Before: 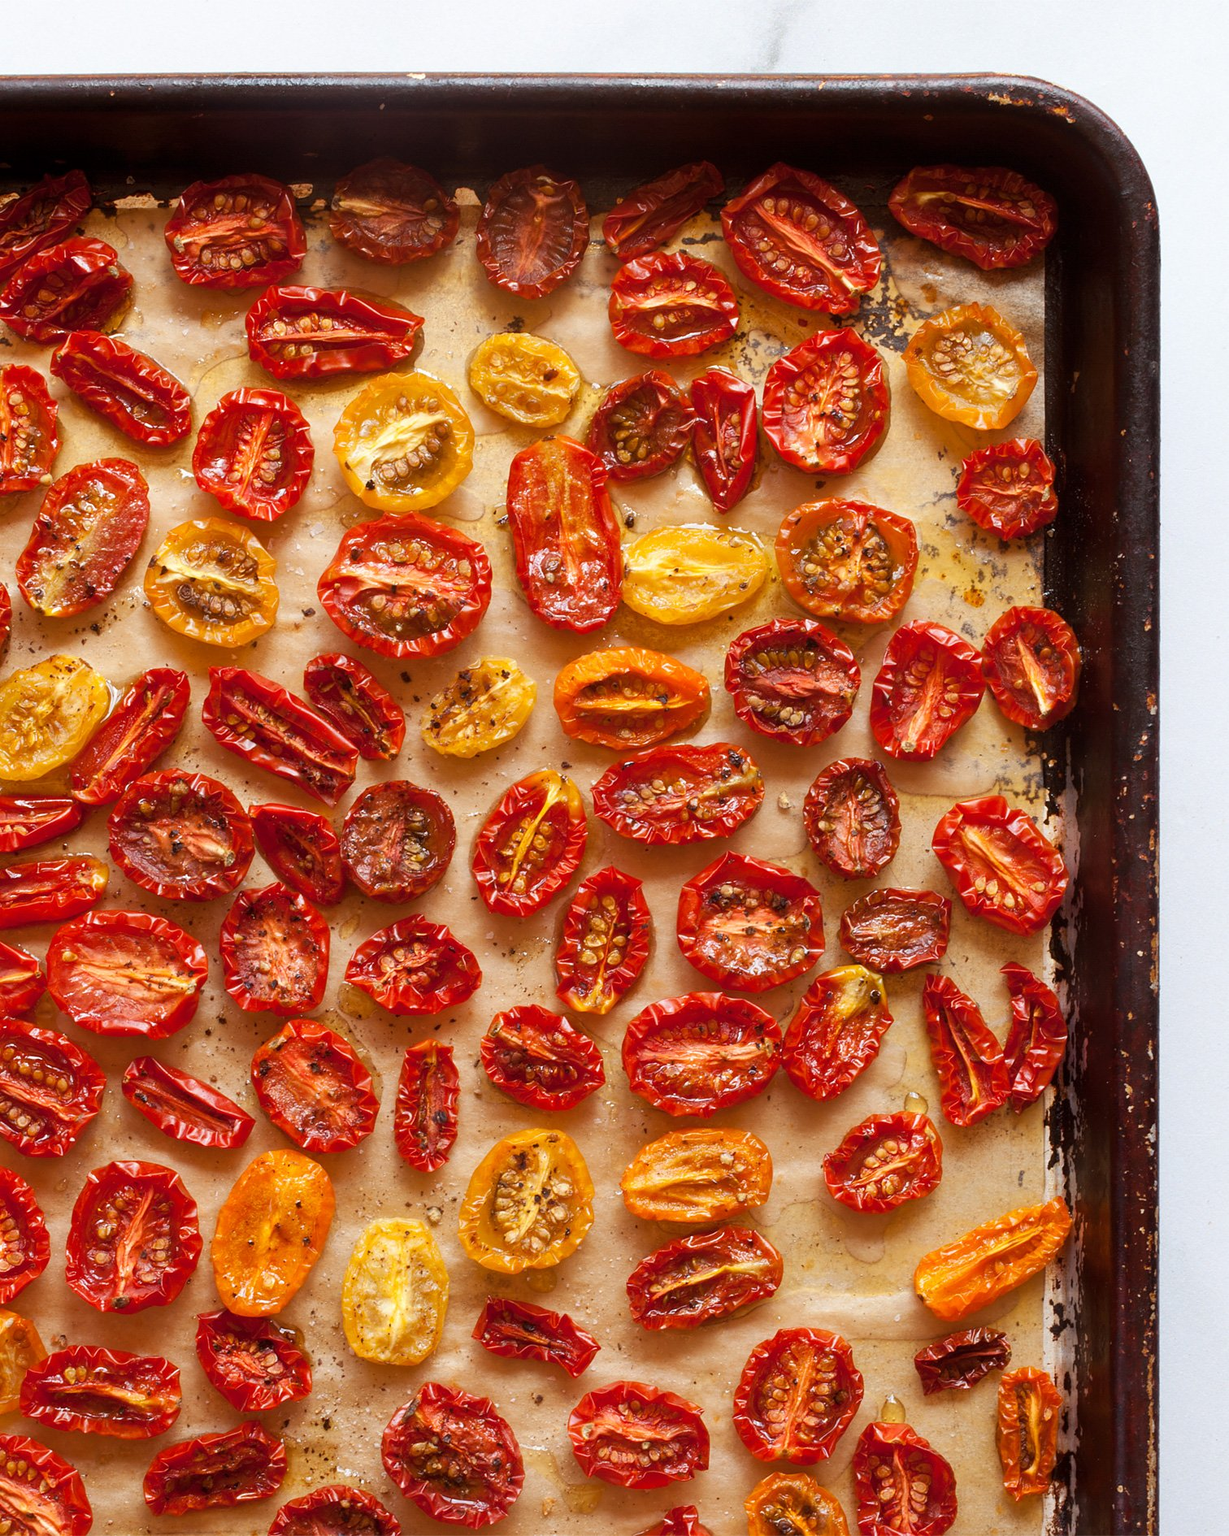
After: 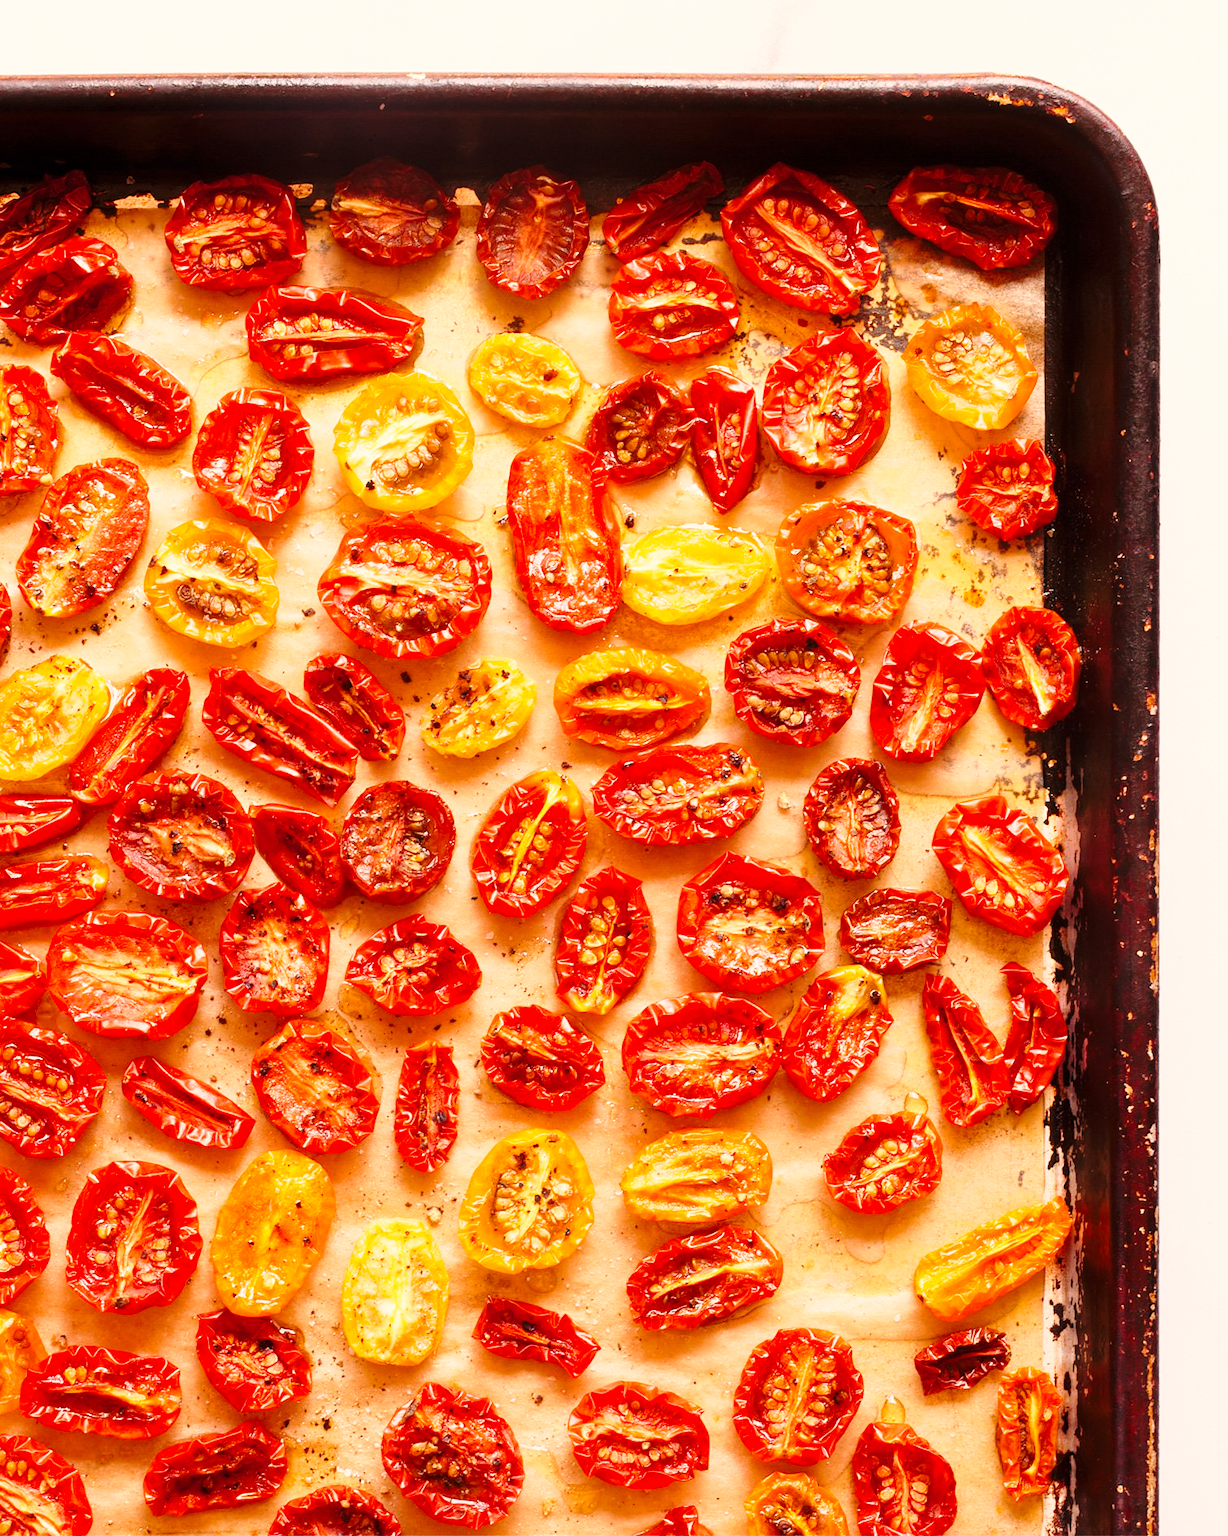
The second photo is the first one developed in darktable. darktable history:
base curve: curves: ch0 [(0, 0) (0.028, 0.03) (0.121, 0.232) (0.46, 0.748) (0.859, 0.968) (1, 1)], preserve colors none
white balance: red 1.127, blue 0.943
color correction: highlights a* 3.84, highlights b* 5.07
